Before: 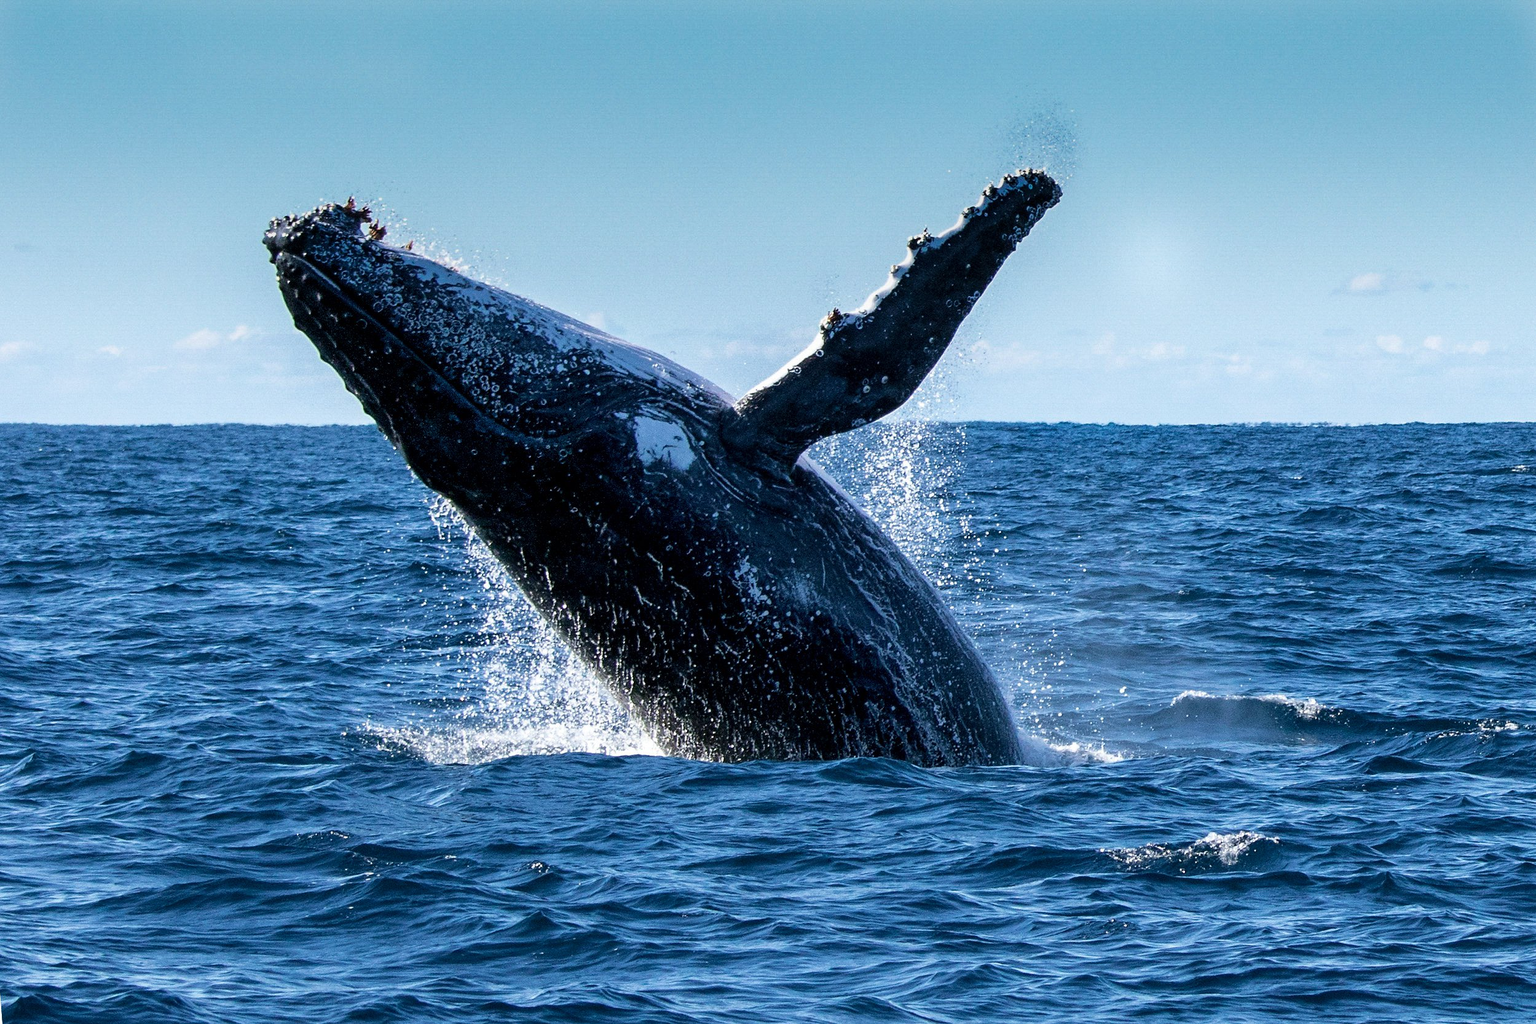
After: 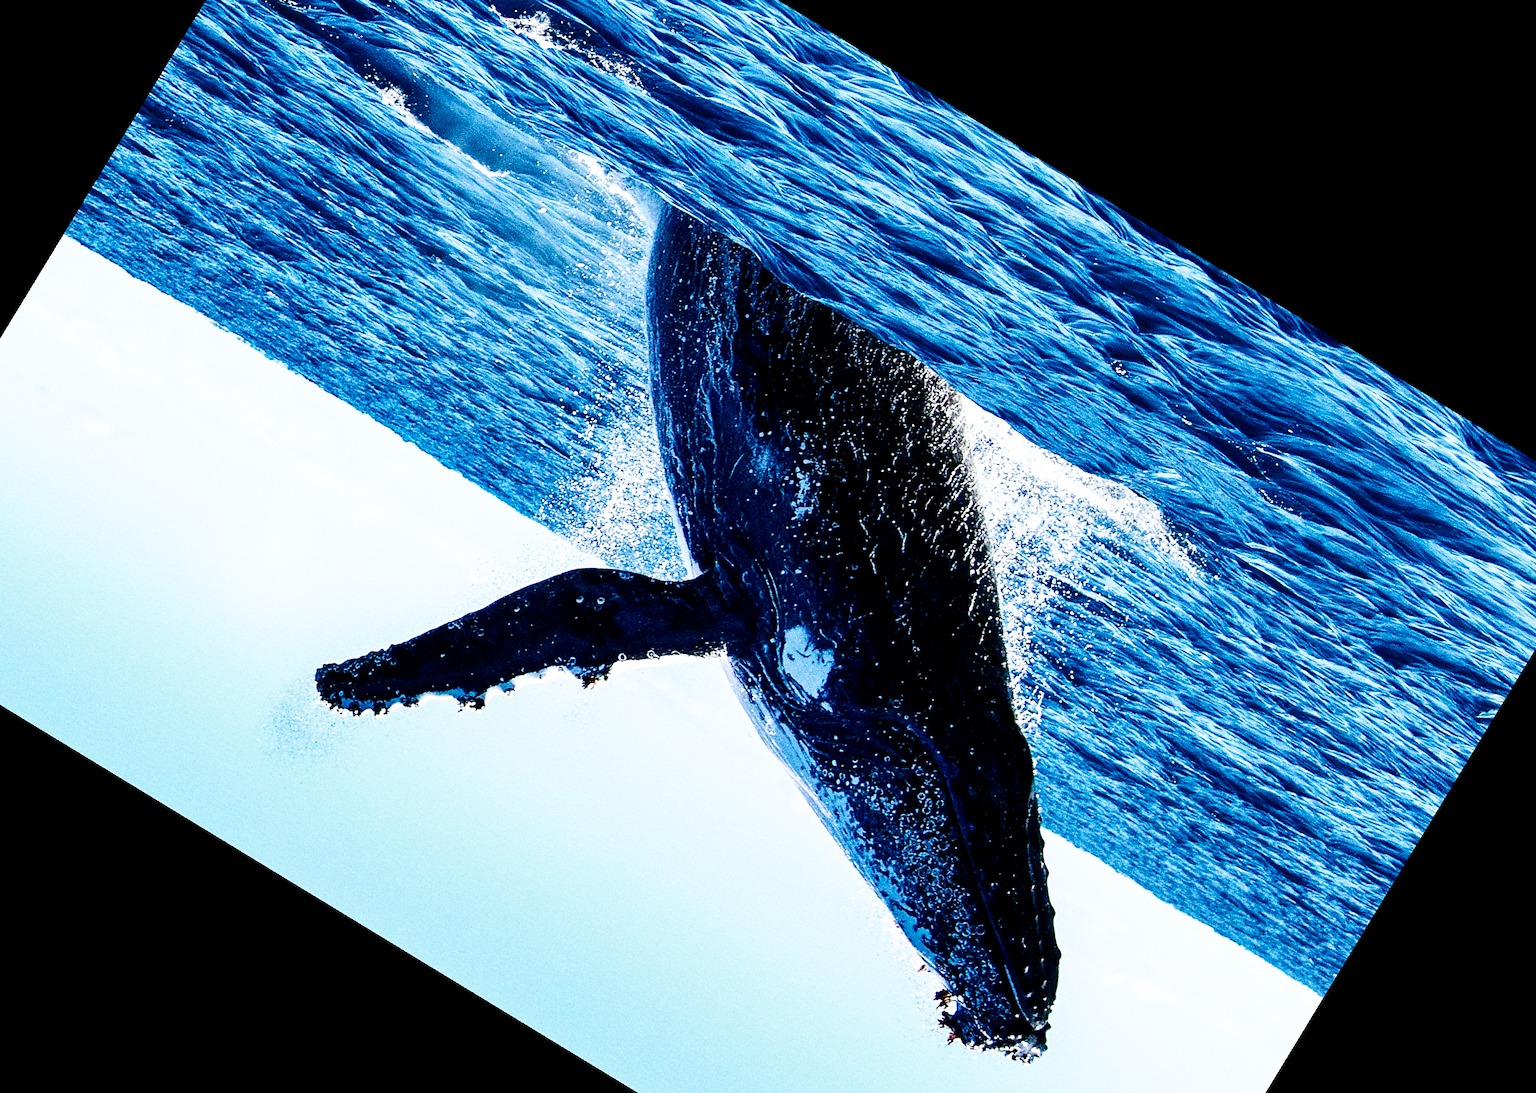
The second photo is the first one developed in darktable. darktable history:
crop and rotate: angle 148.68°, left 9.111%, top 15.603%, right 4.588%, bottom 17.041%
rotate and perspective: rotation 0.074°, lens shift (vertical) 0.096, lens shift (horizontal) -0.041, crop left 0.043, crop right 0.952, crop top 0.024, crop bottom 0.979
sharpen: amount 0.2
contrast brightness saturation: contrast 0.13, brightness -0.24, saturation 0.14
grain: coarseness 0.09 ISO, strength 40%
base curve: curves: ch0 [(0, 0) (0.007, 0.004) (0.027, 0.03) (0.046, 0.07) (0.207, 0.54) (0.442, 0.872) (0.673, 0.972) (1, 1)], preserve colors none
